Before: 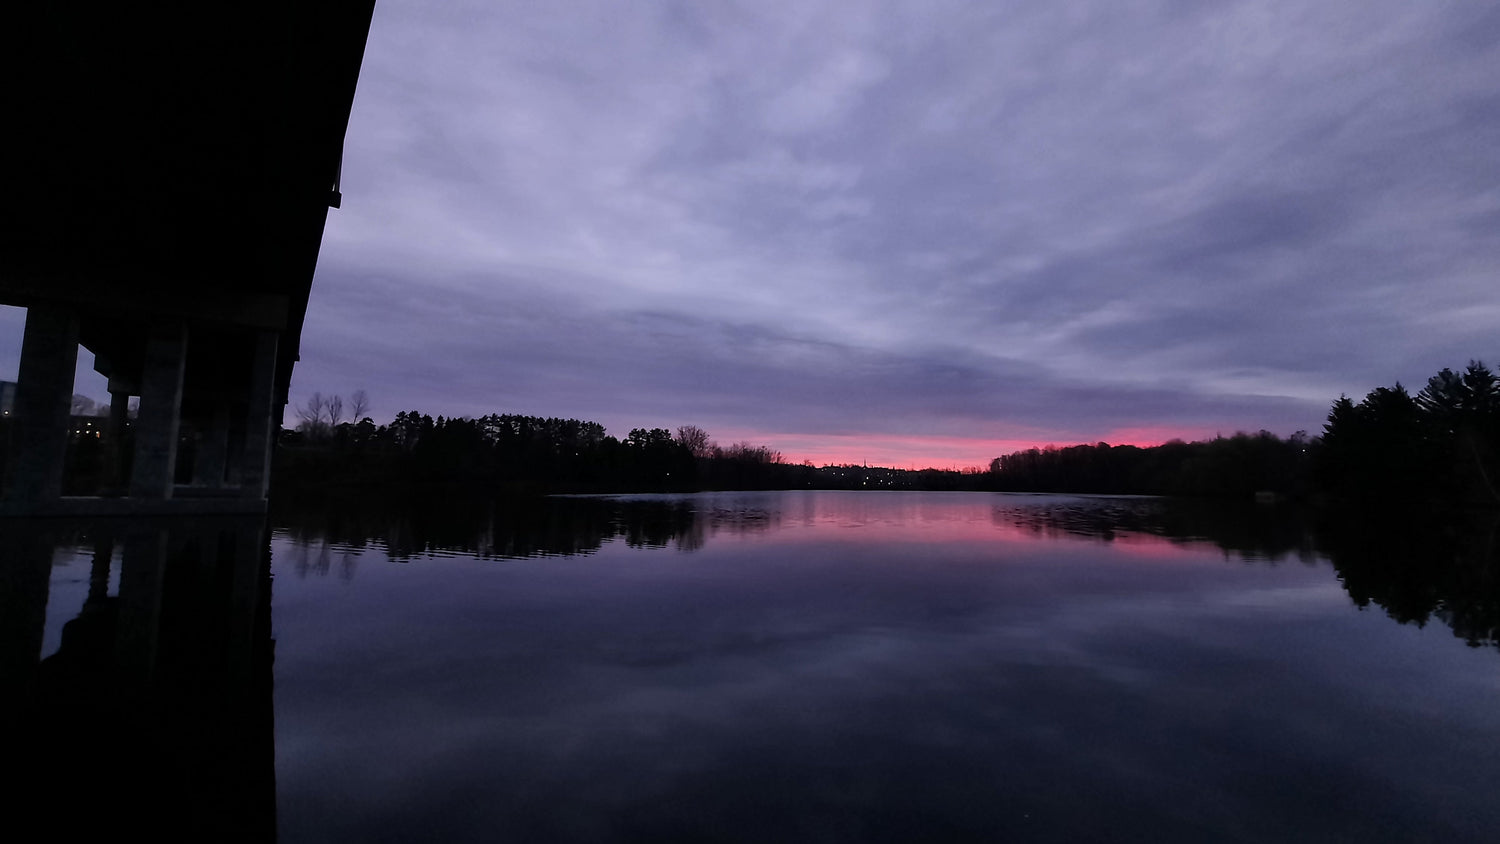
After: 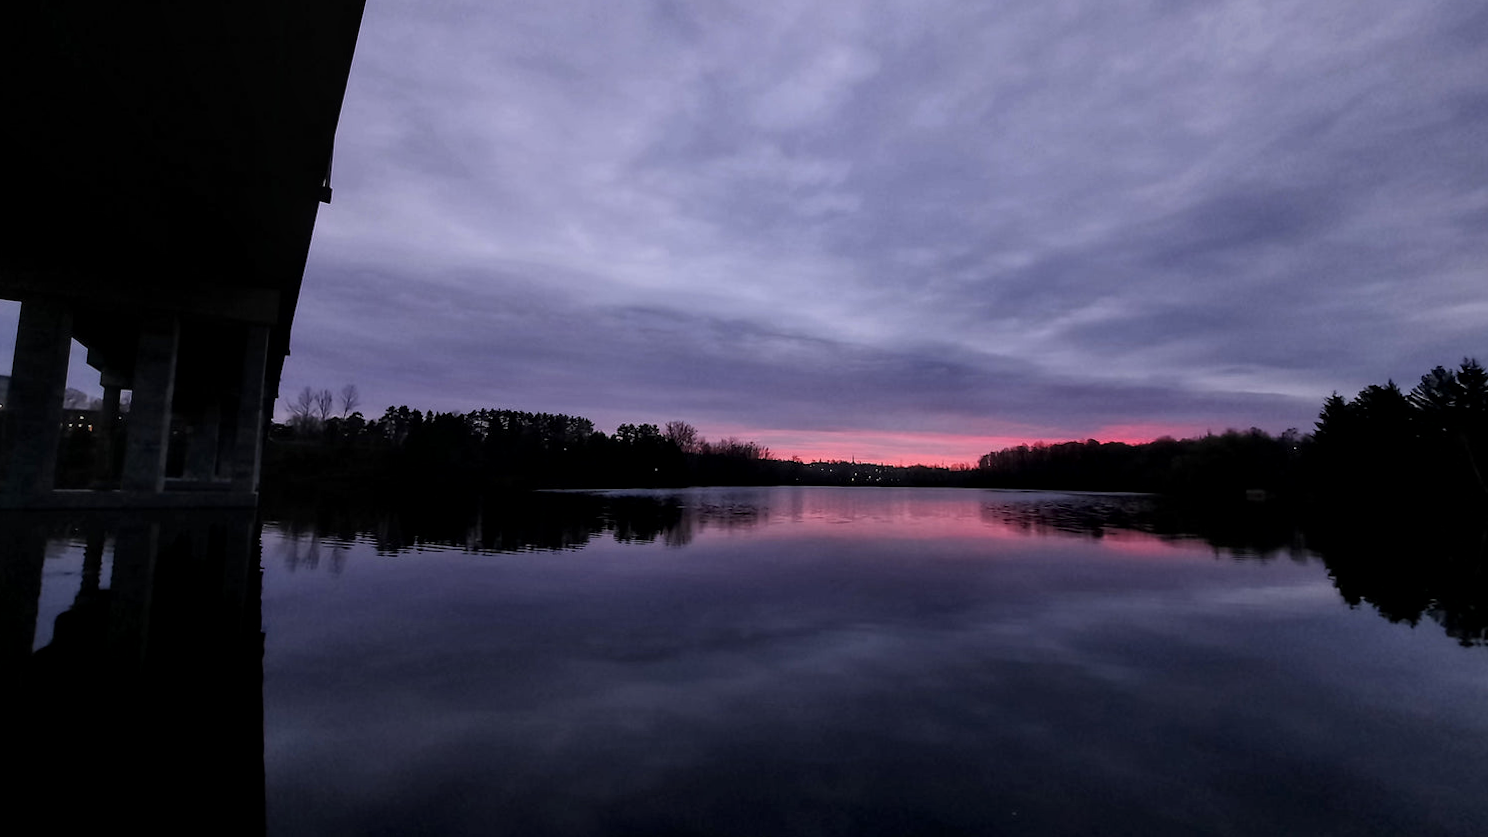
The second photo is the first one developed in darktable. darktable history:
local contrast: on, module defaults
rotate and perspective: rotation 0.192°, lens shift (horizontal) -0.015, crop left 0.005, crop right 0.996, crop top 0.006, crop bottom 0.99
